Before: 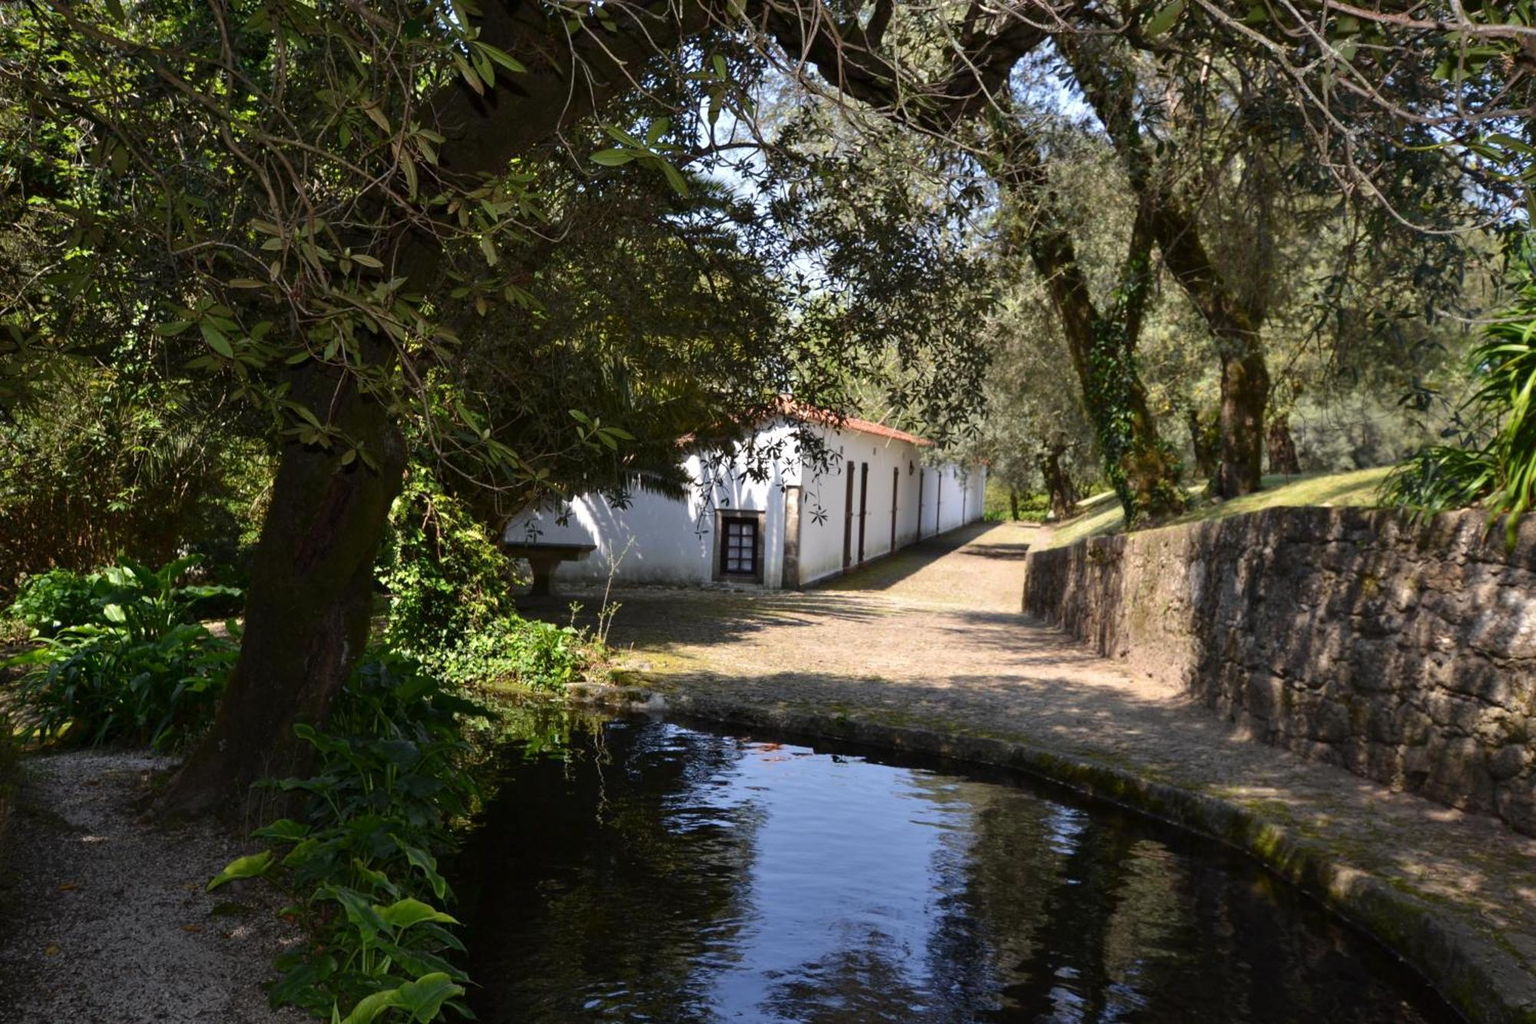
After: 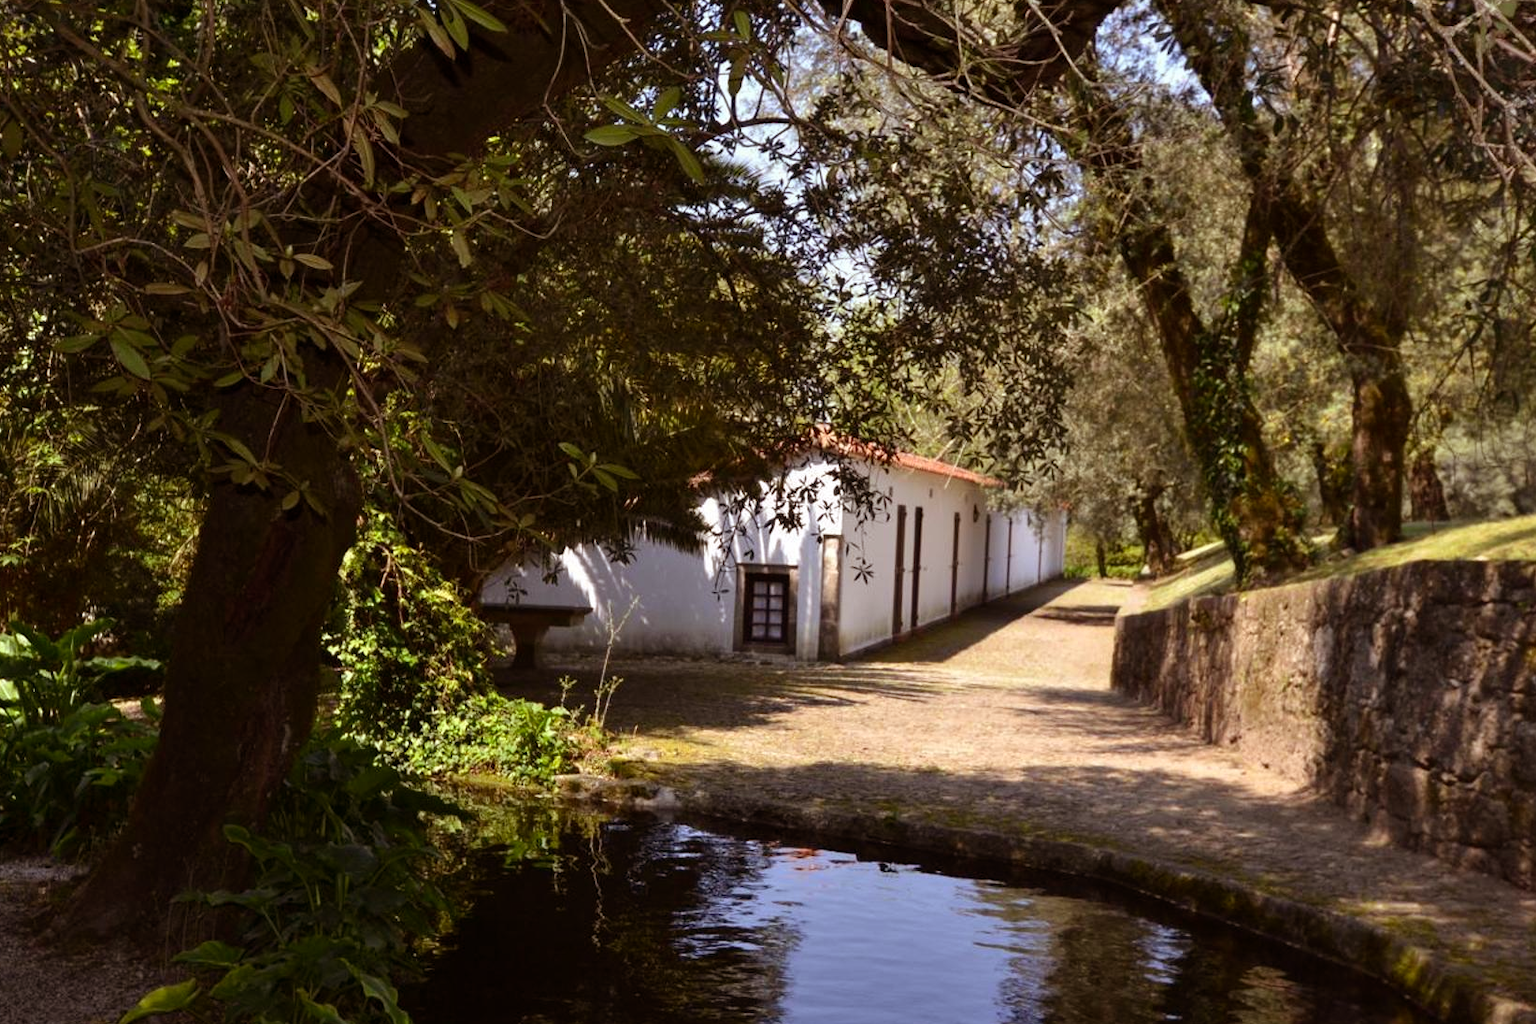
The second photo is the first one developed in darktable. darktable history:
crop and rotate: left 7.196%, top 4.574%, right 10.605%, bottom 13.178%
rgb levels: mode RGB, independent channels, levels [[0, 0.5, 1], [0, 0.521, 1], [0, 0.536, 1]]
